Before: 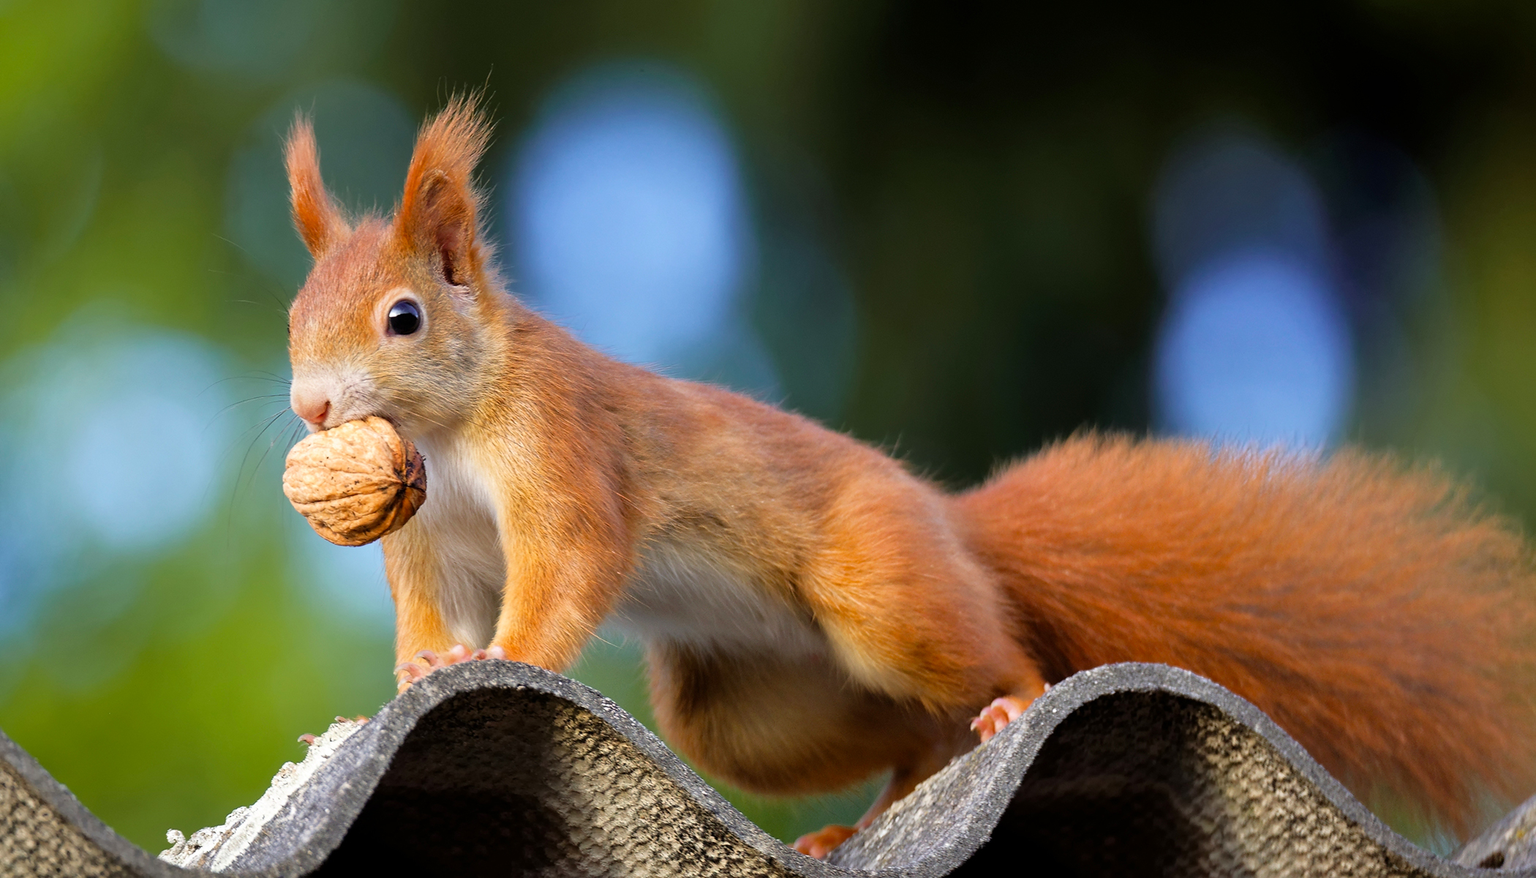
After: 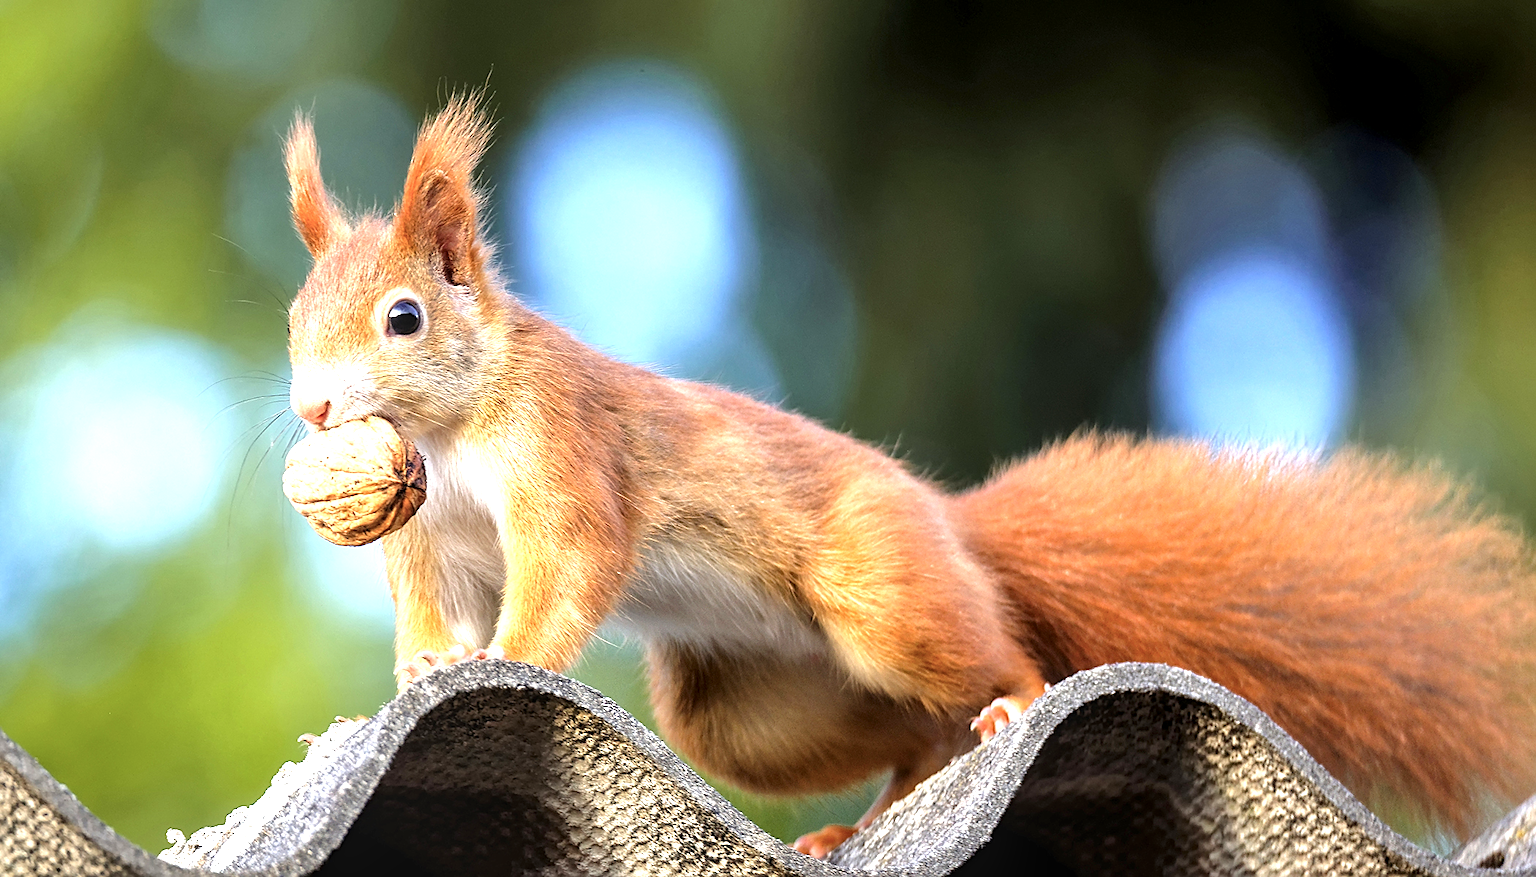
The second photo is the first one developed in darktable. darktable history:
exposure: black level correction 0, exposure 1.198 EV, compensate exposure bias true, compensate highlight preservation false
local contrast: detail 130%
sharpen: on, module defaults
